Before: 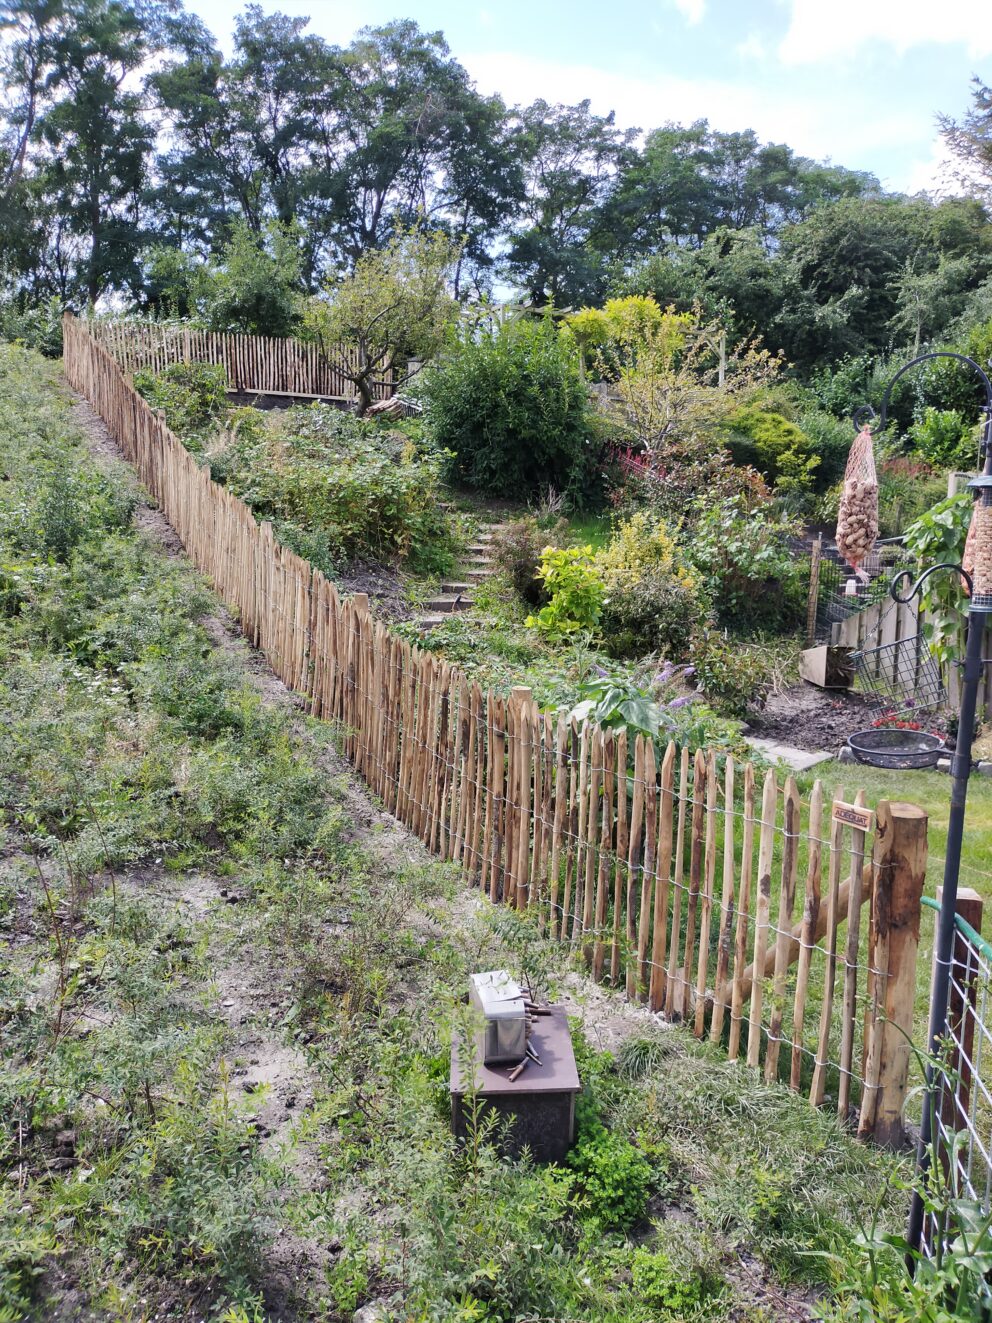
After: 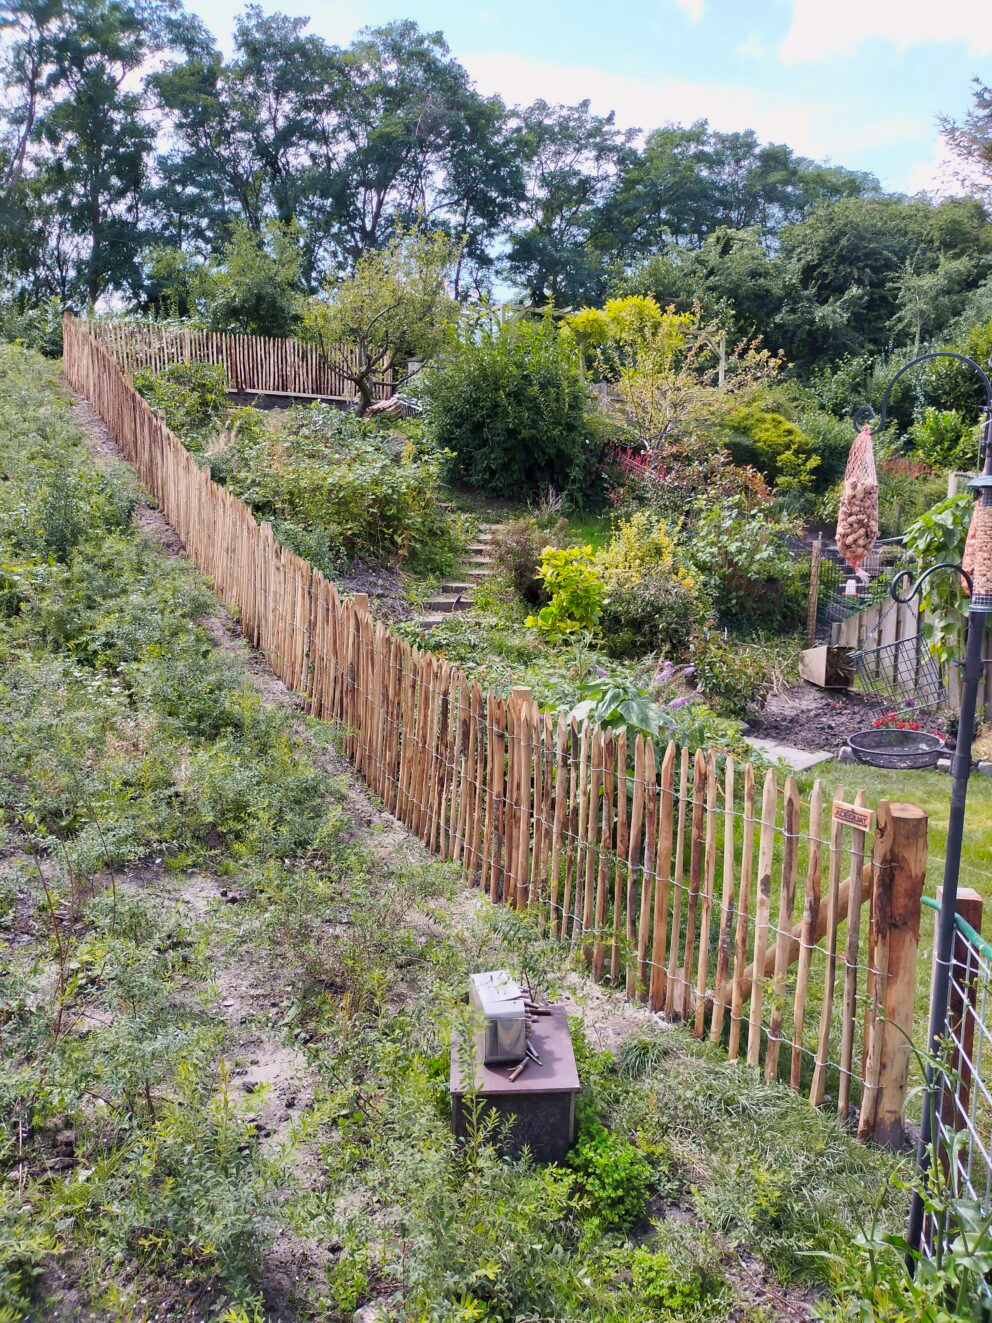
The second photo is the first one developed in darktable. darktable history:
tone curve: curves: ch0 [(0.013, 0) (0.061, 0.068) (0.239, 0.256) (0.502, 0.505) (0.683, 0.676) (0.761, 0.773) (0.858, 0.858) (0.987, 0.945)]; ch1 [(0, 0) (0.172, 0.123) (0.304, 0.288) (0.414, 0.44) (0.472, 0.473) (0.502, 0.508) (0.521, 0.528) (0.583, 0.595) (0.654, 0.673) (0.728, 0.761) (1, 1)]; ch2 [(0, 0) (0.411, 0.424) (0.485, 0.476) (0.502, 0.502) (0.553, 0.557) (0.57, 0.576) (1, 1)], color space Lab, independent channels, preserve colors none
